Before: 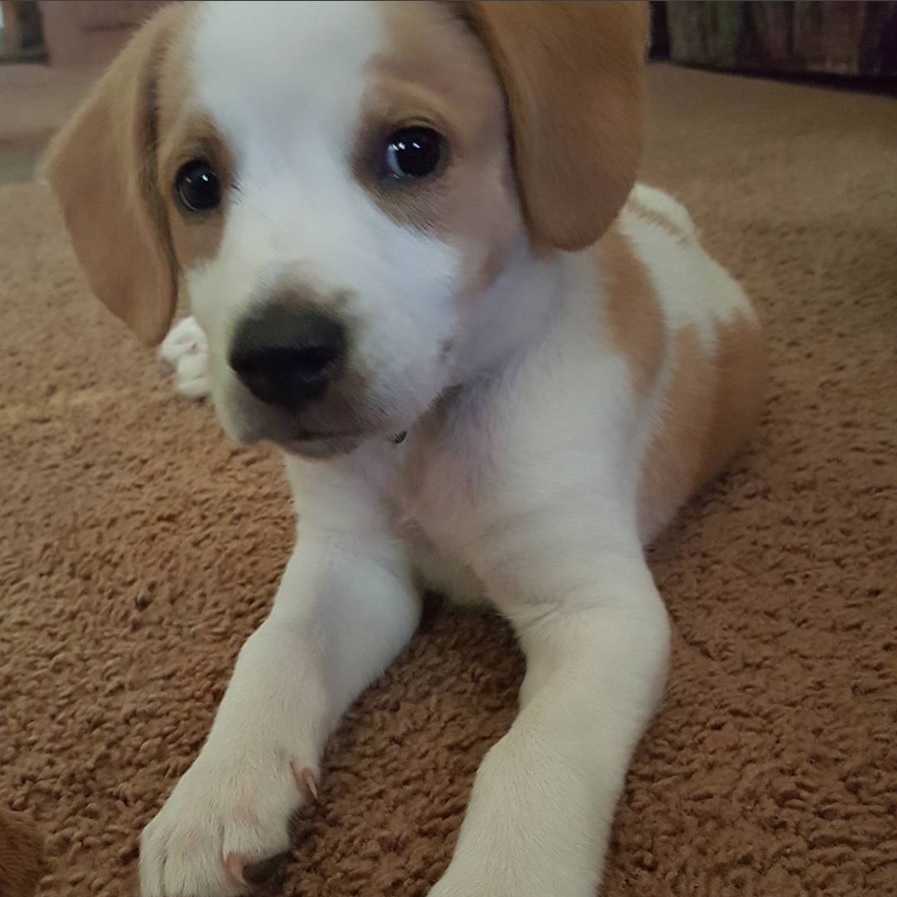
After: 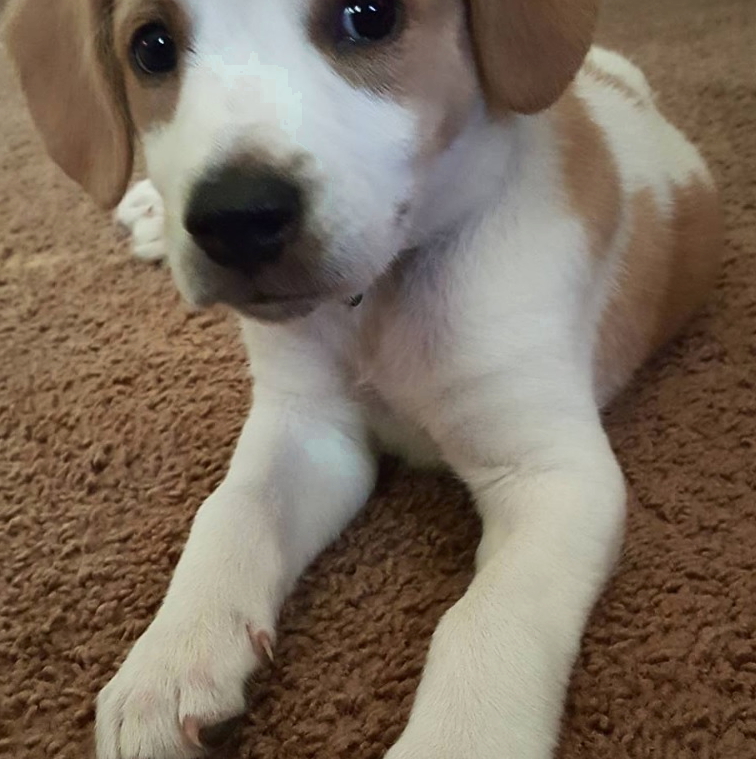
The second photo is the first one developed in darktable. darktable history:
color zones: curves: ch0 [(0.25, 0.5) (0.423, 0.5) (0.443, 0.5) (0.521, 0.756) (0.568, 0.5) (0.576, 0.5) (0.75, 0.5)]; ch1 [(0.25, 0.5) (0.423, 0.5) (0.443, 0.5) (0.539, 0.873) (0.624, 0.565) (0.631, 0.5) (0.75, 0.5)]
crop and rotate: left 4.988%, top 15.337%, right 10.655%
contrast brightness saturation: contrast 0.24, brightness 0.087
